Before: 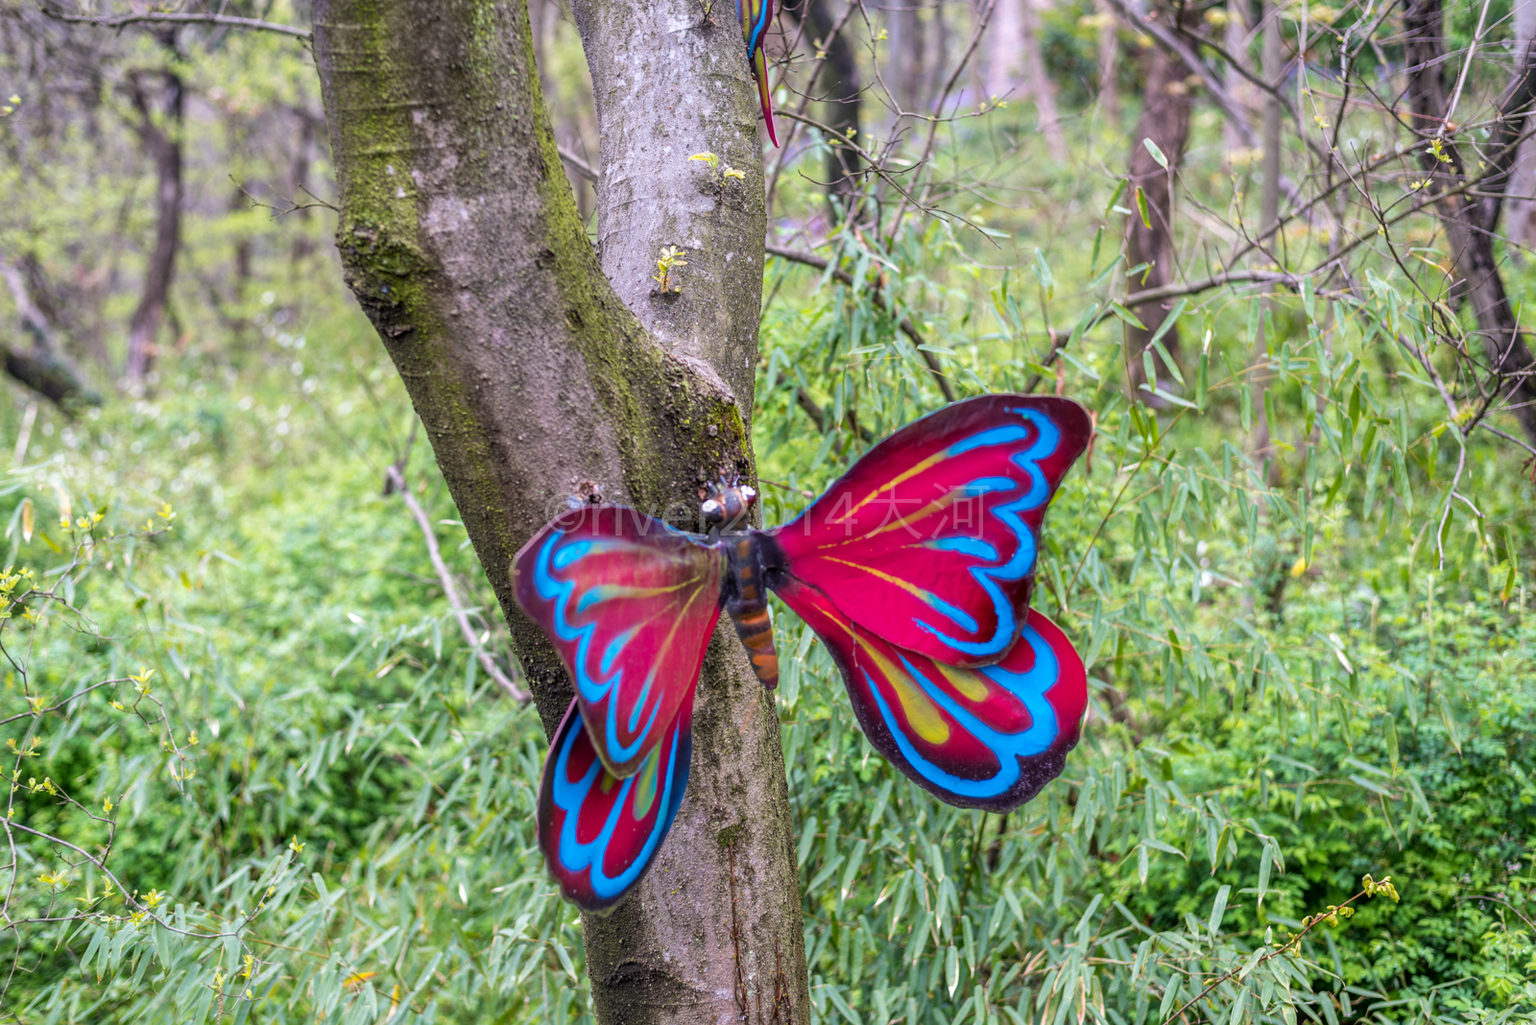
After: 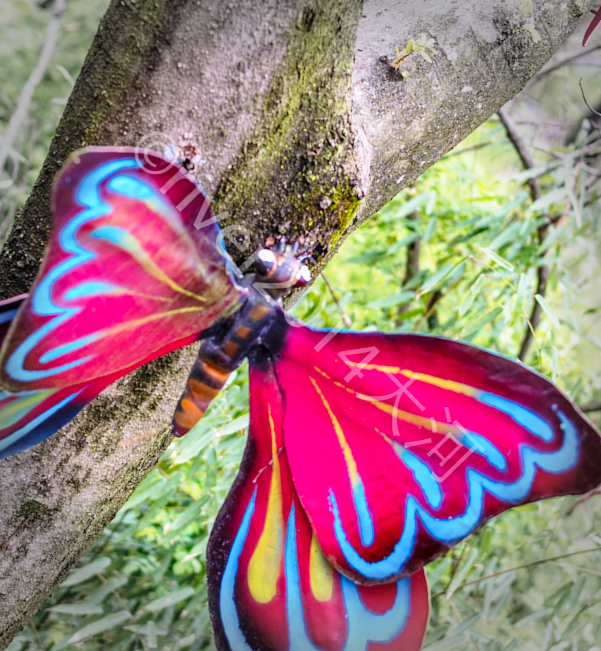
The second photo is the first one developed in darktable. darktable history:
crop and rotate: angle -45.72°, top 16.588%, right 0.802%, bottom 11.698%
vignetting: fall-off start 76.07%, fall-off radius 26.6%, width/height ratio 0.978
base curve: curves: ch0 [(0, 0) (0.028, 0.03) (0.121, 0.232) (0.46, 0.748) (0.859, 0.968) (1, 1)], preserve colors none
